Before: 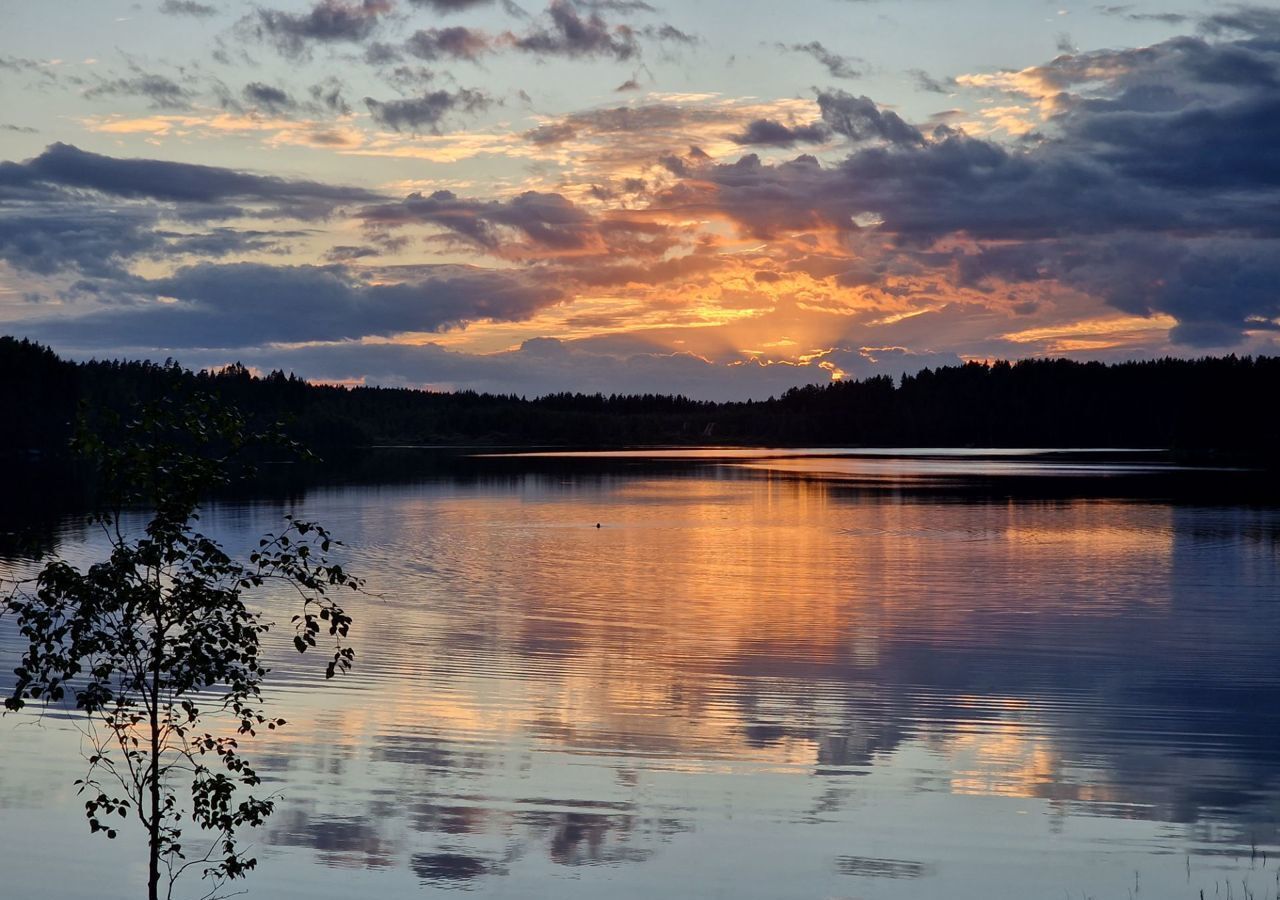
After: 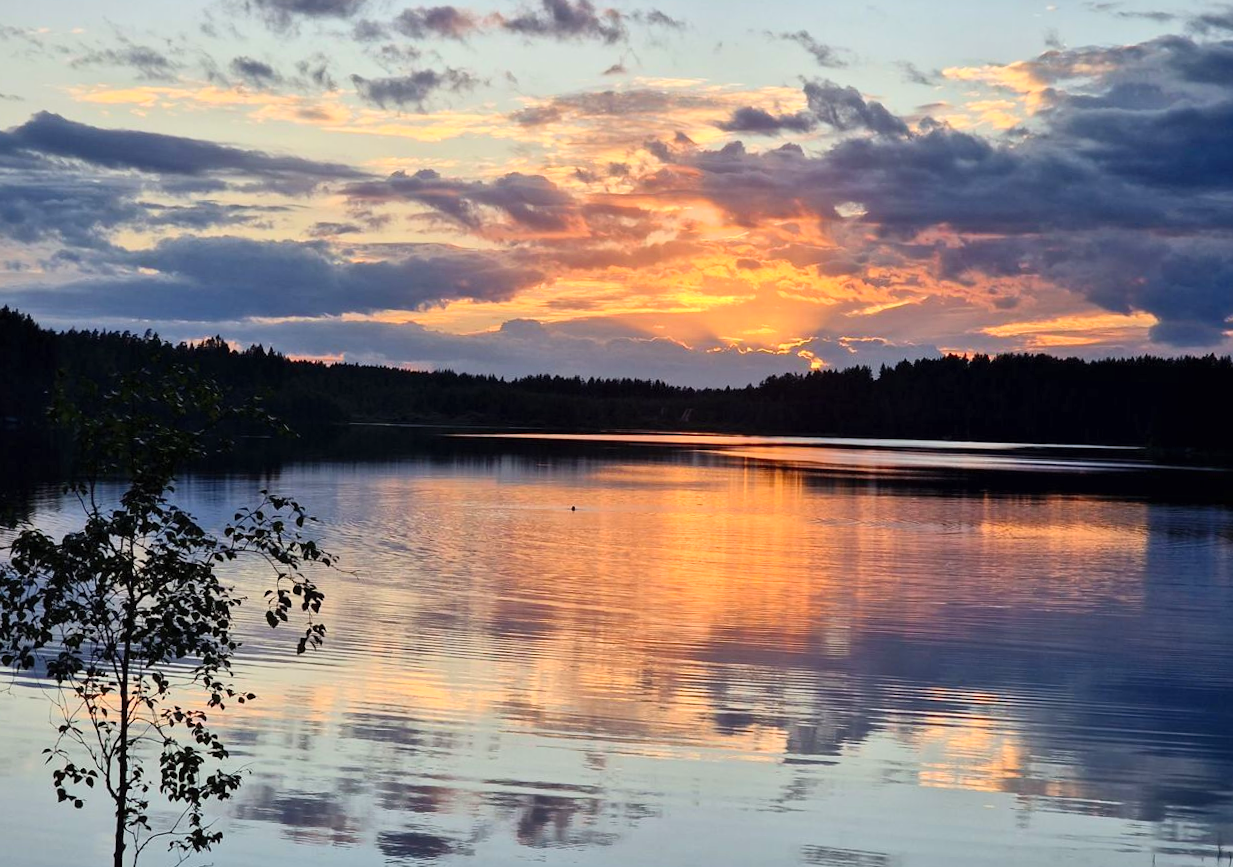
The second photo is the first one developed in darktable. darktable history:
crop and rotate: angle -1.53°
contrast brightness saturation: contrast 0.199, brightness 0.167, saturation 0.225
